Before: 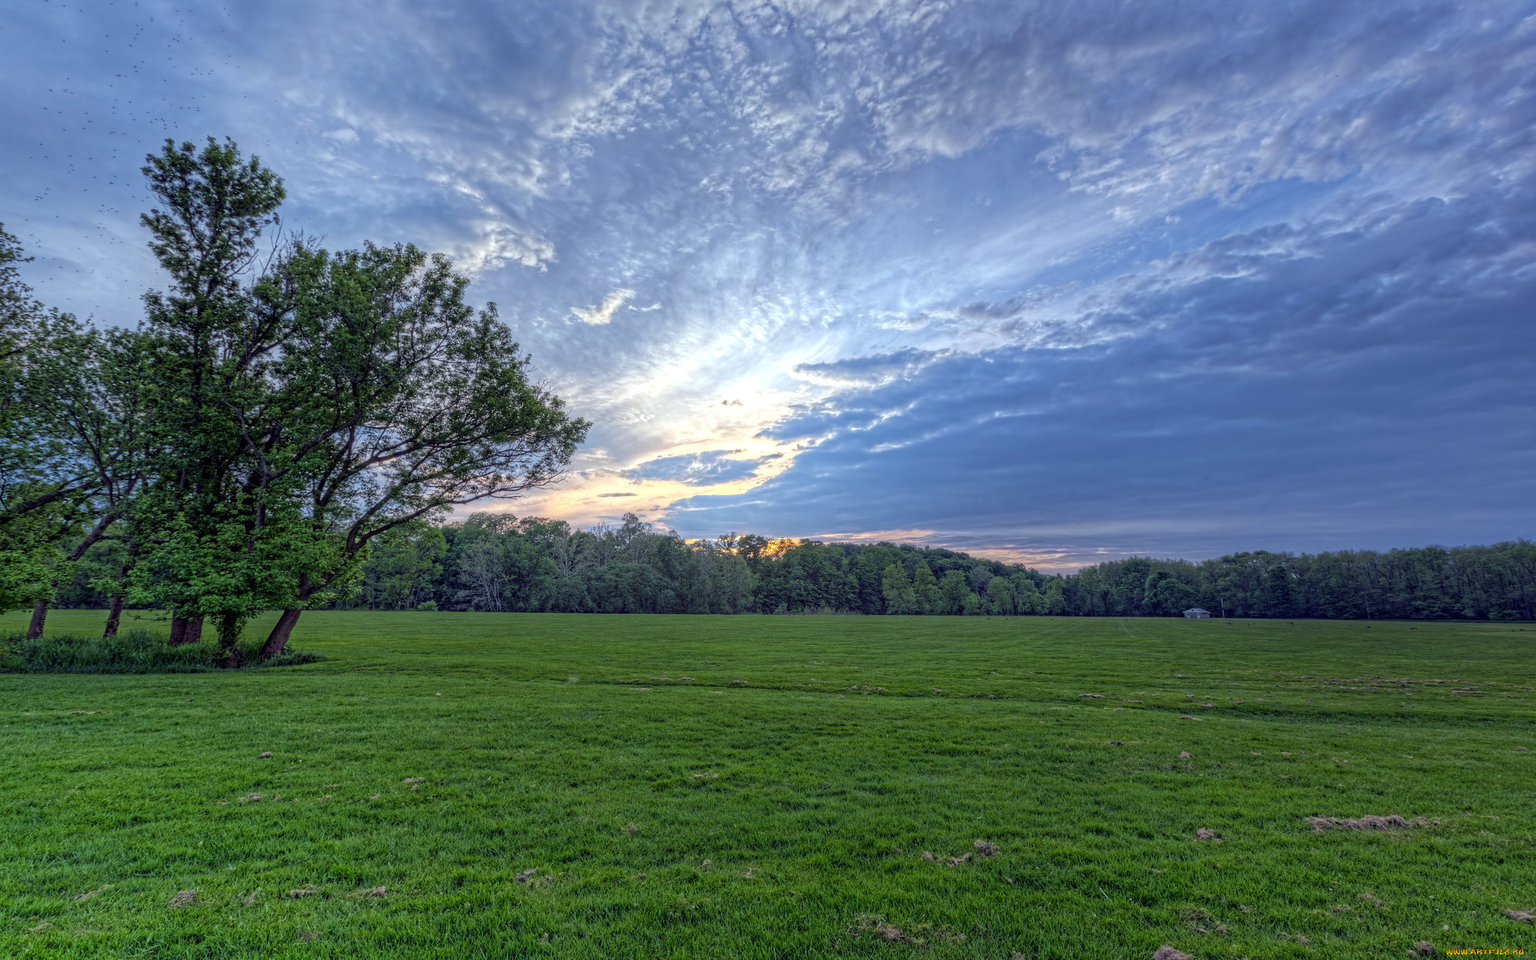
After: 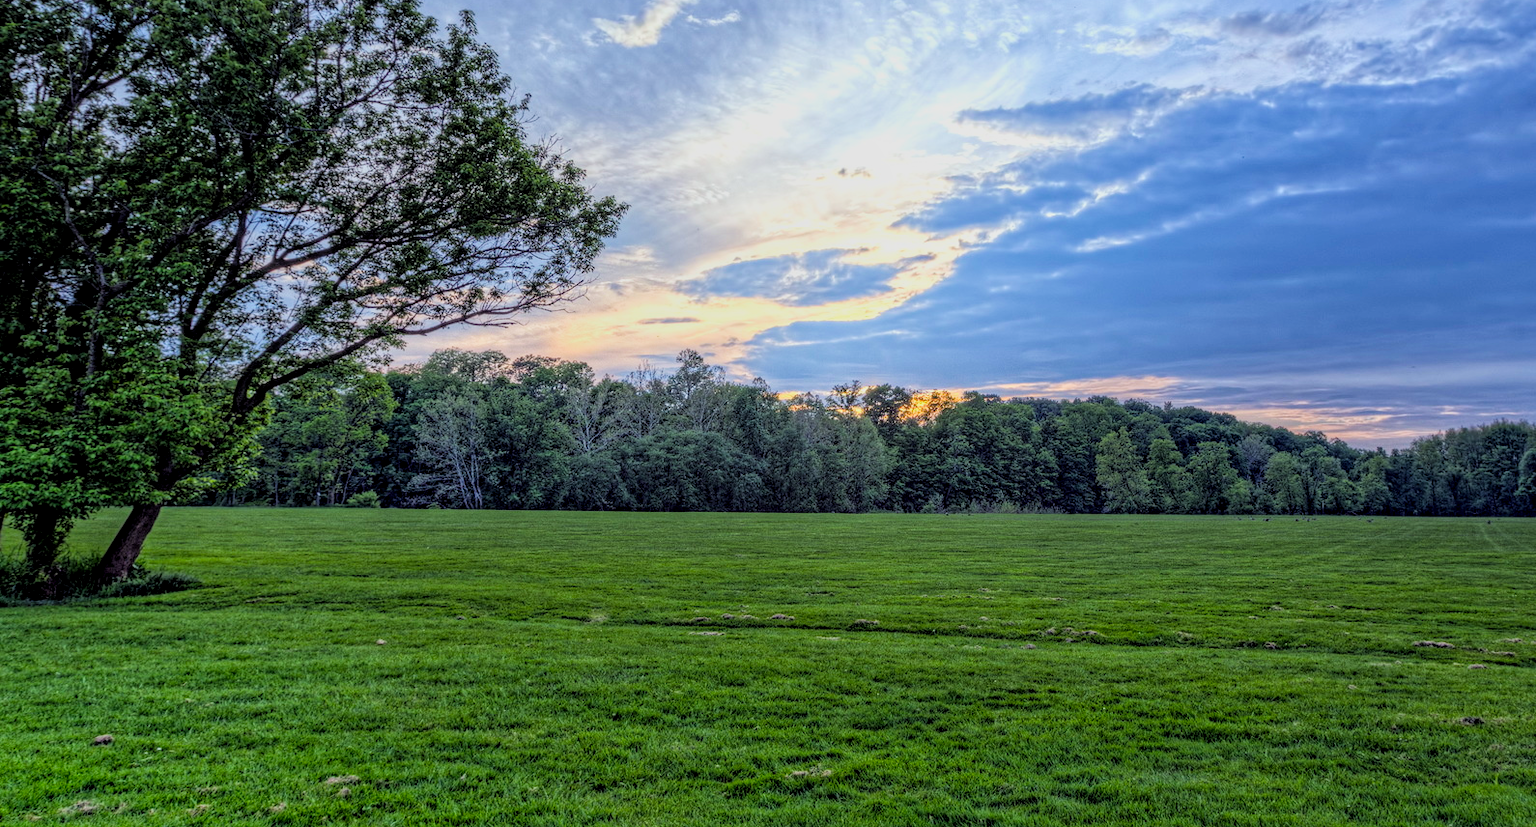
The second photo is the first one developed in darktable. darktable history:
exposure: compensate highlight preservation false
crop: left 13.129%, top 30.86%, right 24.746%, bottom 15.571%
filmic rgb: middle gray luminance 29.2%, black relative exposure -10.26 EV, white relative exposure 5.48 EV, target black luminance 0%, hardness 3.94, latitude 2.62%, contrast 1.129, highlights saturation mix 6.15%, shadows ↔ highlights balance 15.27%, color science v4 (2020)
tone equalizer: on, module defaults
local contrast: on, module defaults
contrast brightness saturation: contrast 0.074, brightness 0.081, saturation 0.178
